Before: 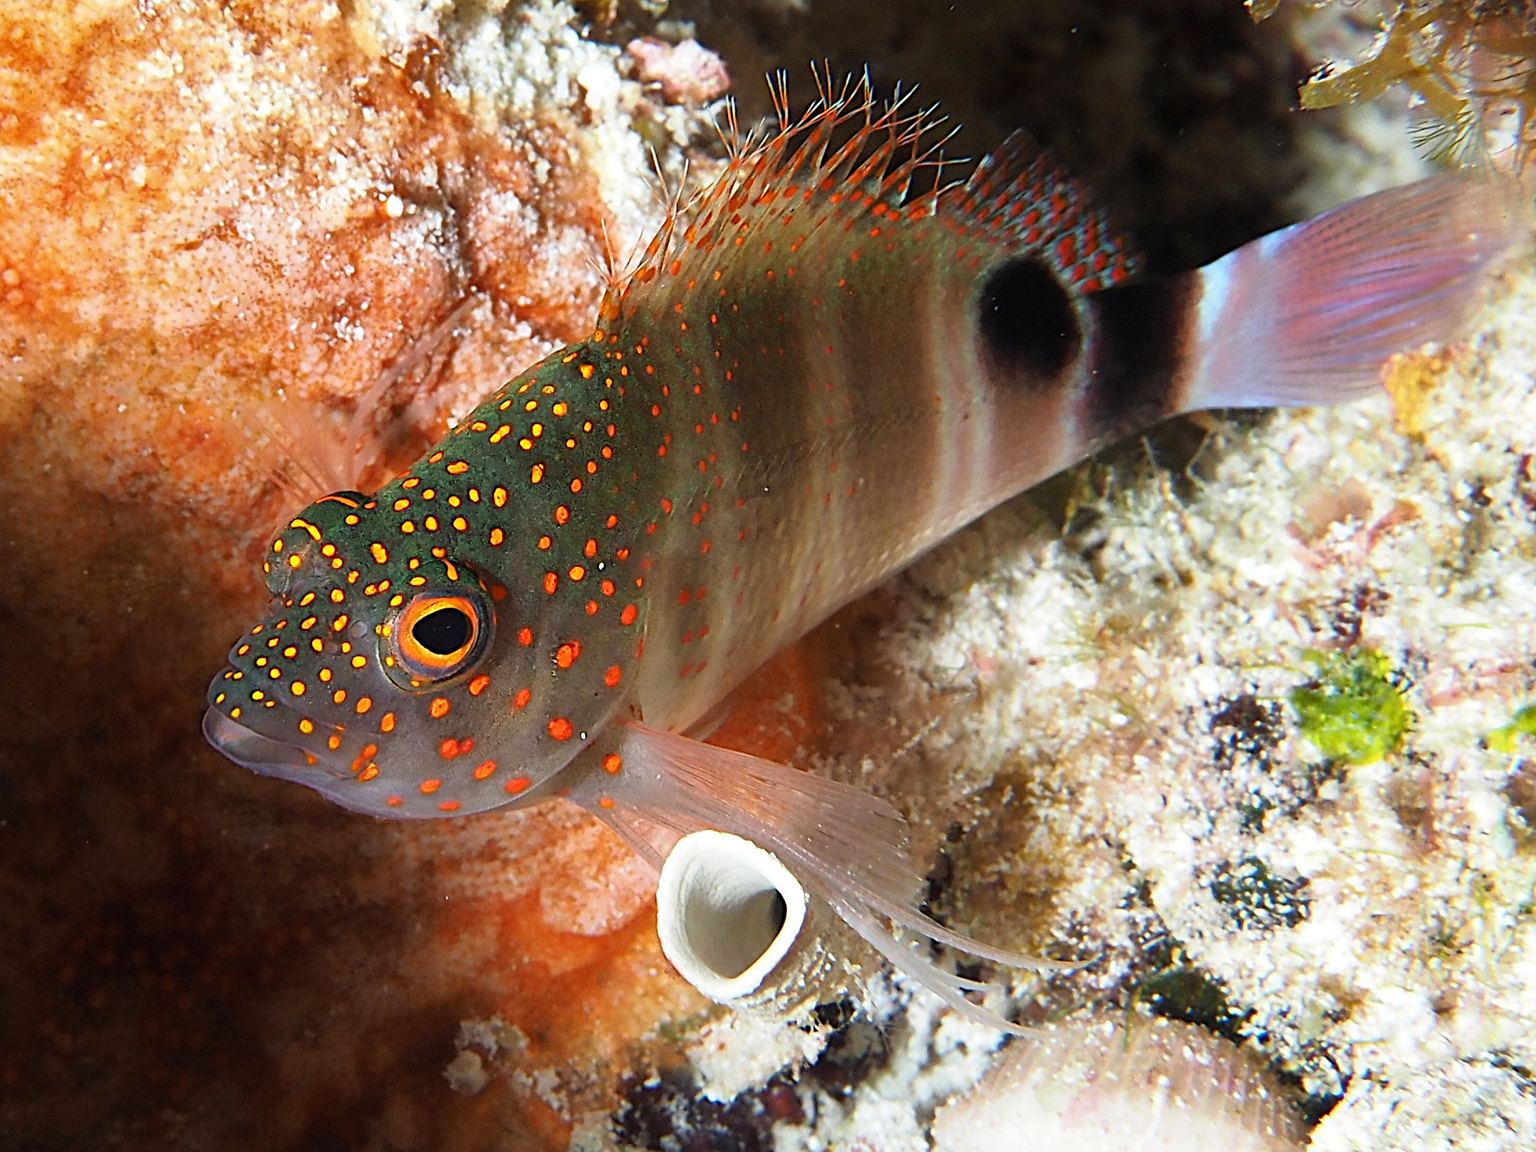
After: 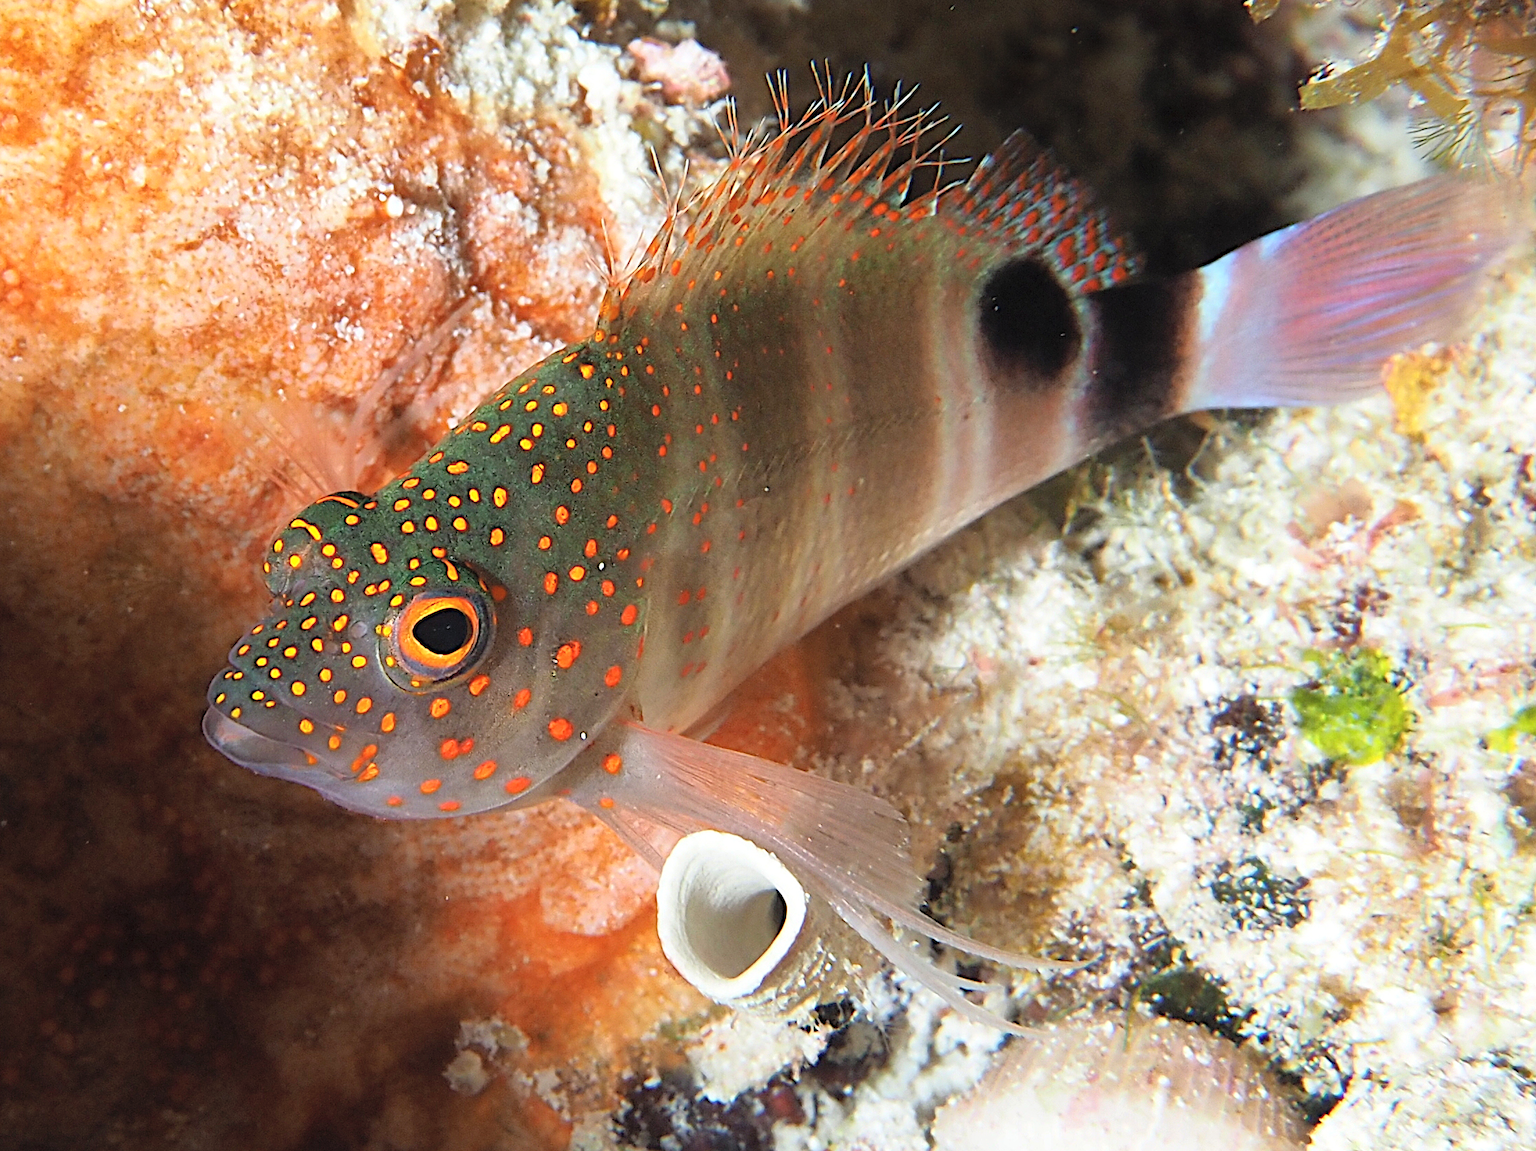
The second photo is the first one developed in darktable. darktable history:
contrast brightness saturation: brightness 0.13
